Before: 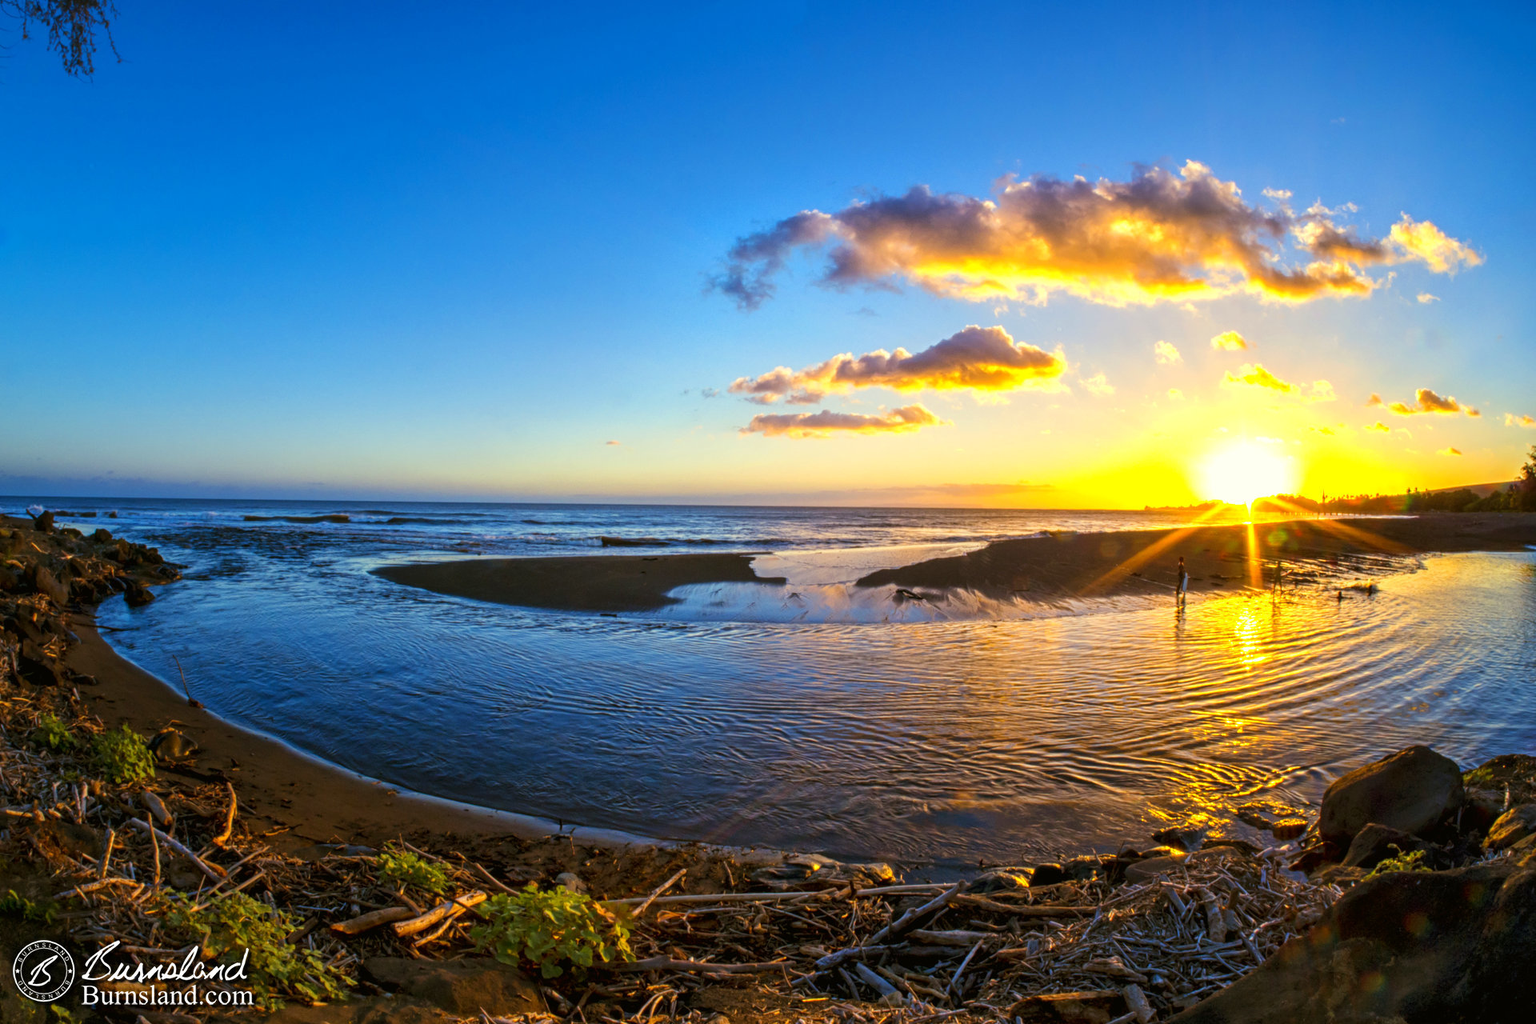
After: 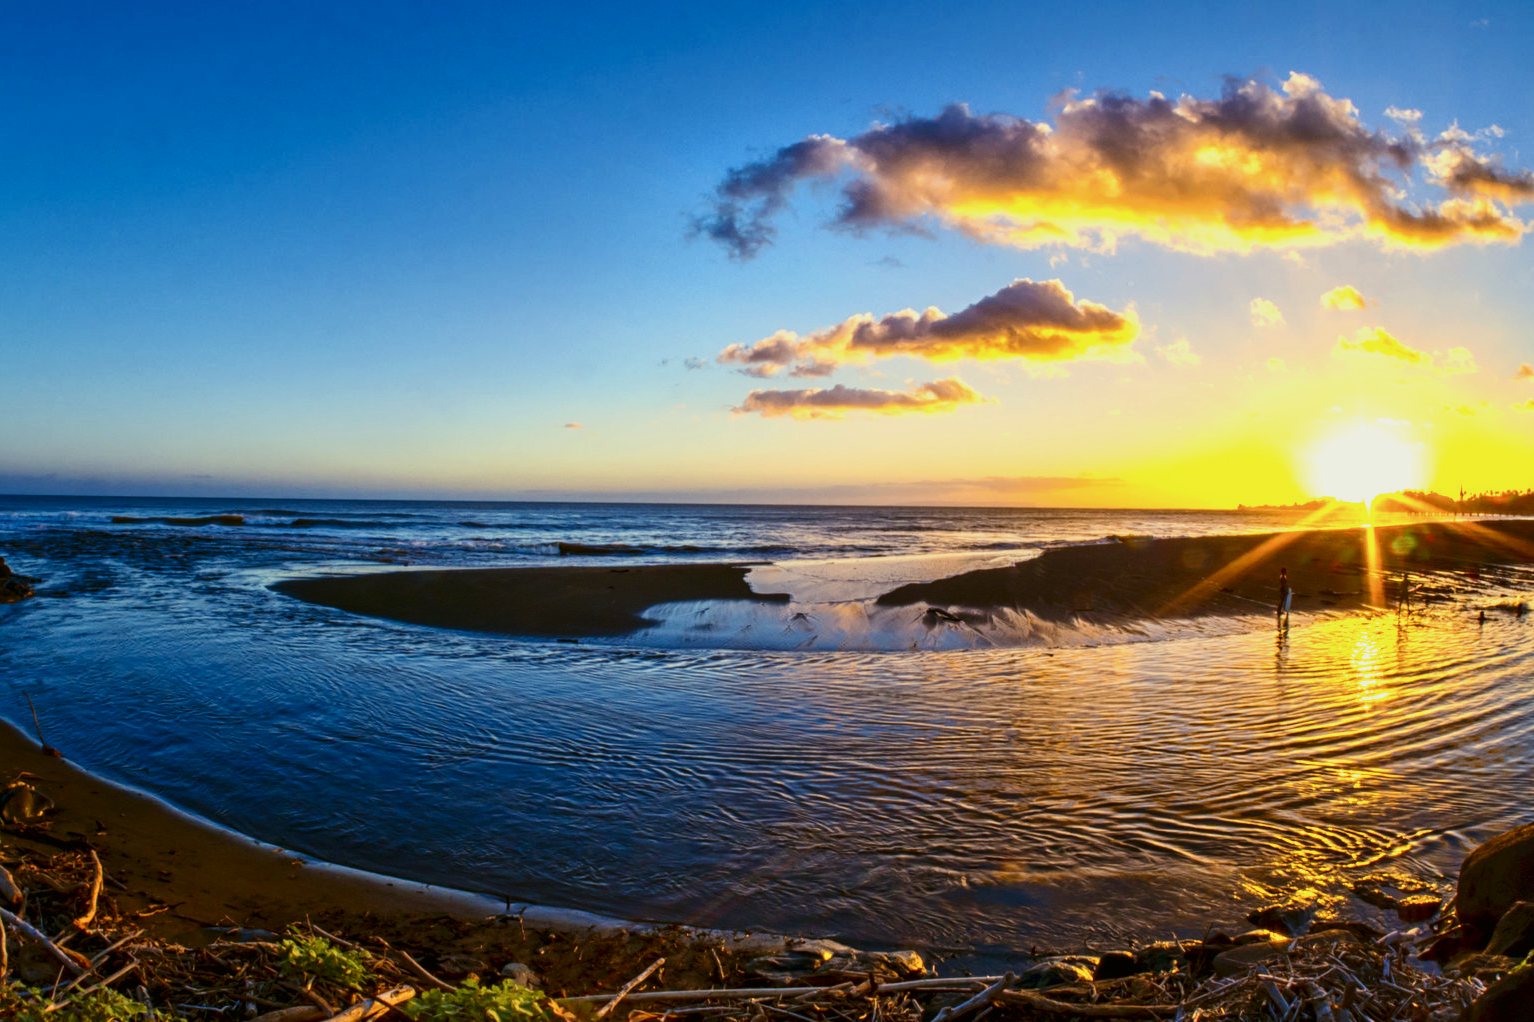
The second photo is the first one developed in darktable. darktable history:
crop and rotate: left 10.071%, top 10.071%, right 10.02%, bottom 10.02%
contrast brightness saturation: contrast 0.28
tone equalizer: -8 EV 0.25 EV, -7 EV 0.417 EV, -6 EV 0.417 EV, -5 EV 0.25 EV, -3 EV -0.25 EV, -2 EV -0.417 EV, -1 EV -0.417 EV, +0 EV -0.25 EV, edges refinement/feathering 500, mask exposure compensation -1.57 EV, preserve details guided filter
exposure: exposure -0.072 EV, compensate highlight preservation false
